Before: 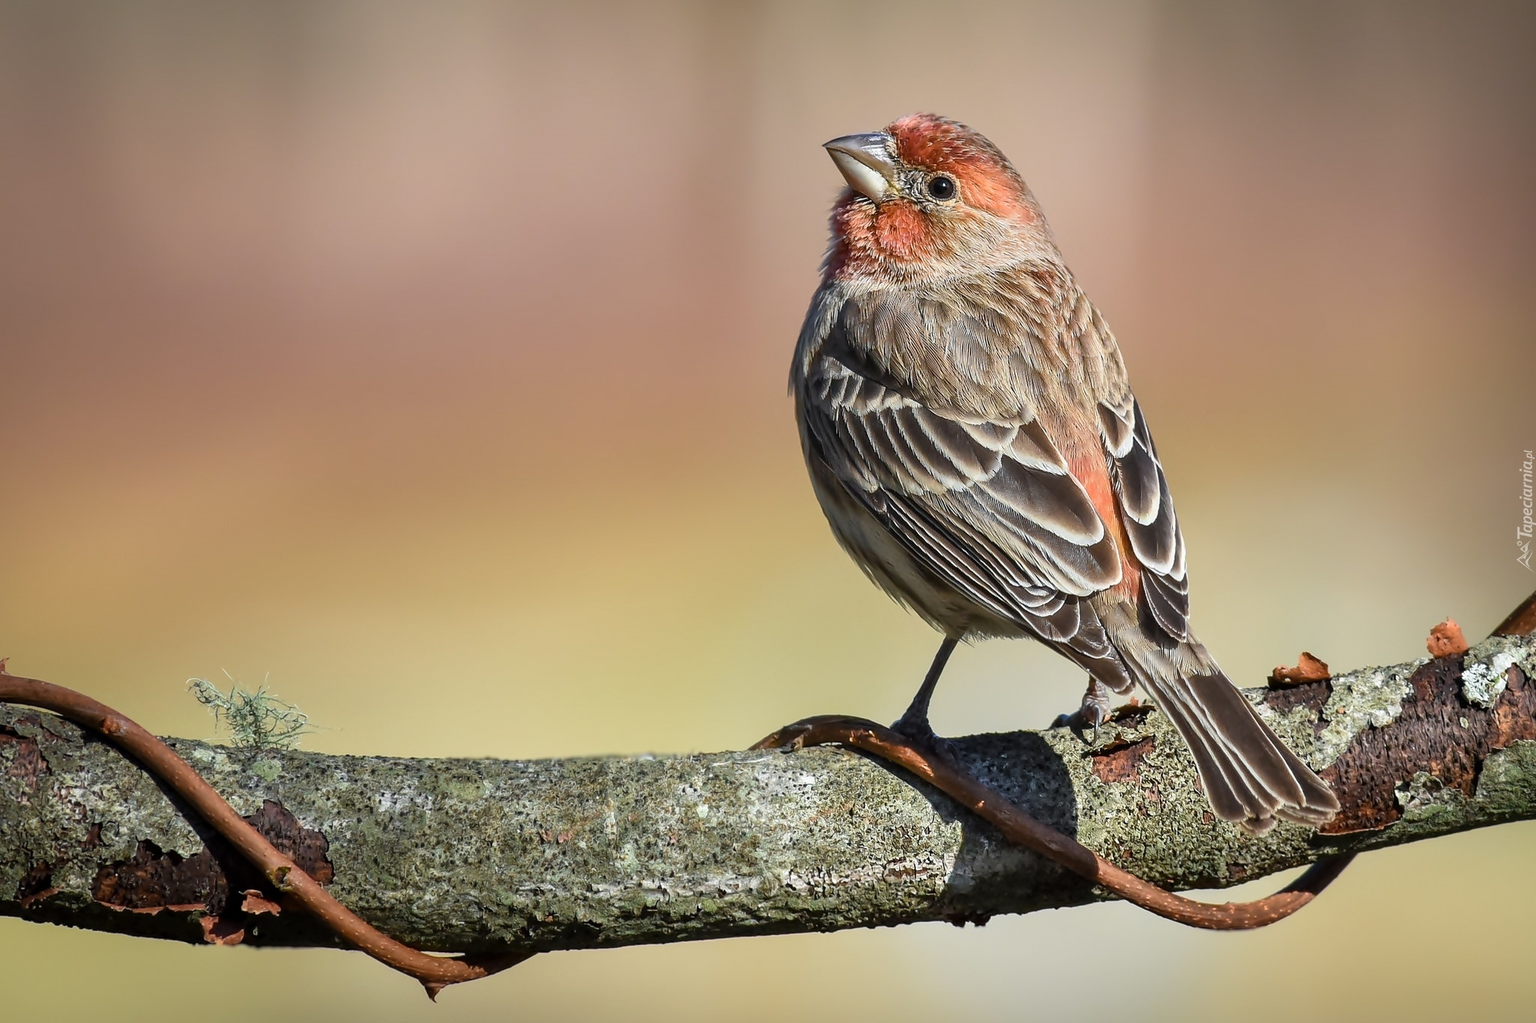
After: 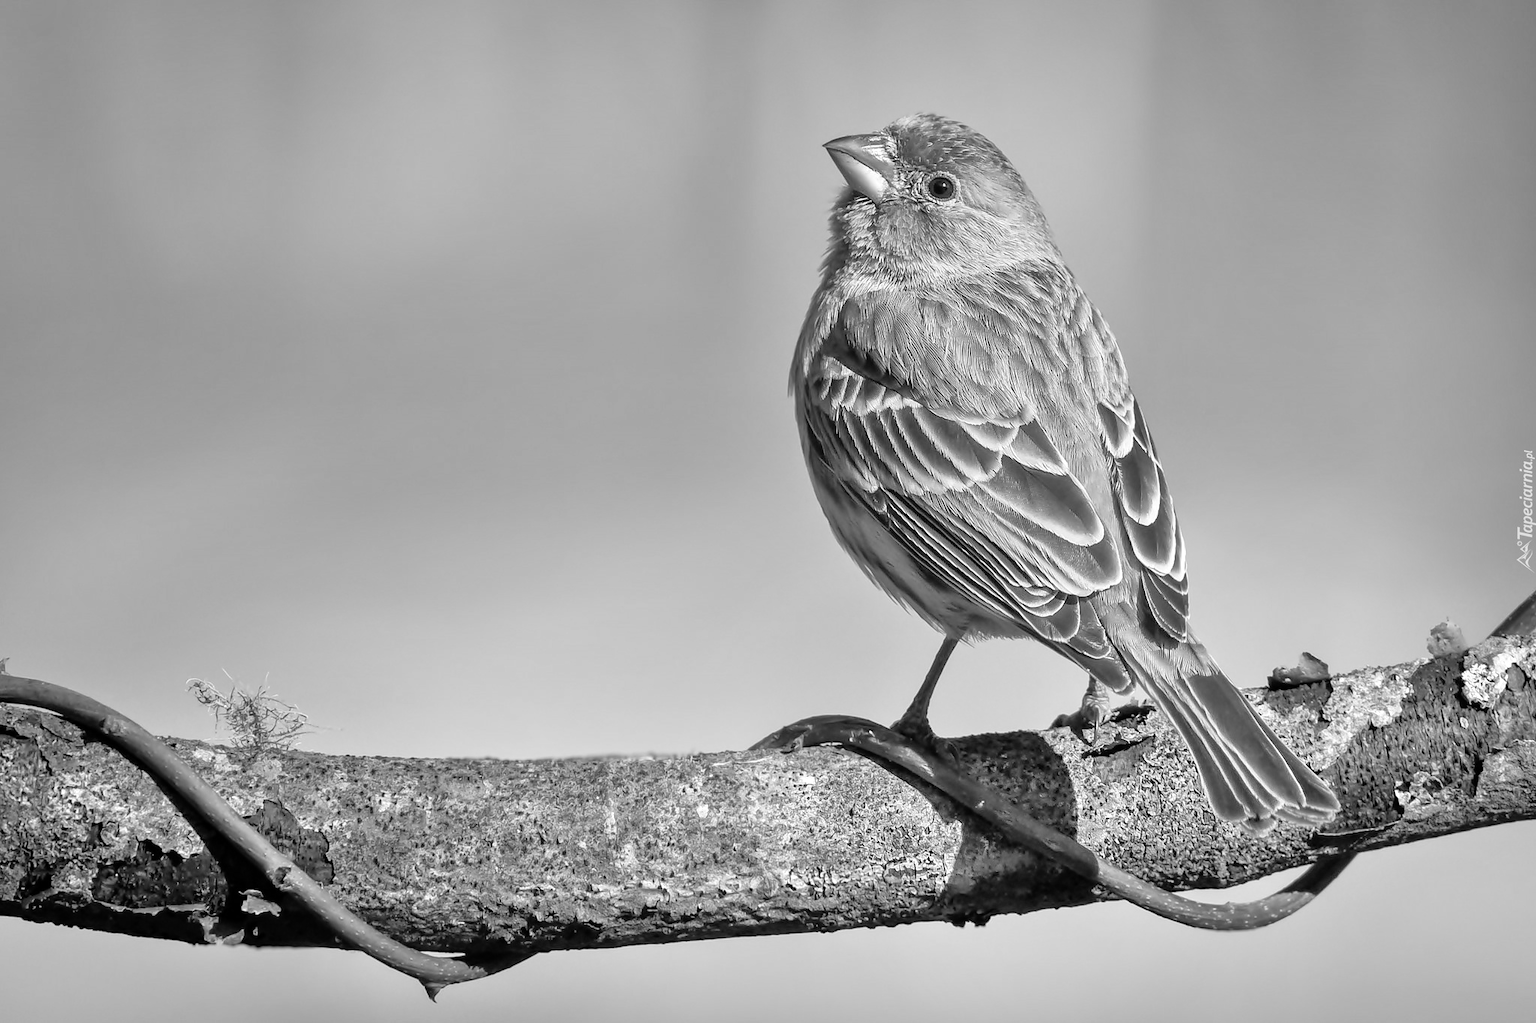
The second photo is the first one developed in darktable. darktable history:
contrast brightness saturation: contrast 0.08, saturation 0.02
tone equalizer: -7 EV 0.15 EV, -6 EV 0.6 EV, -5 EV 1.15 EV, -4 EV 1.33 EV, -3 EV 1.15 EV, -2 EV 0.6 EV, -1 EV 0.15 EV, mask exposure compensation -0.5 EV
monochrome: on, module defaults
